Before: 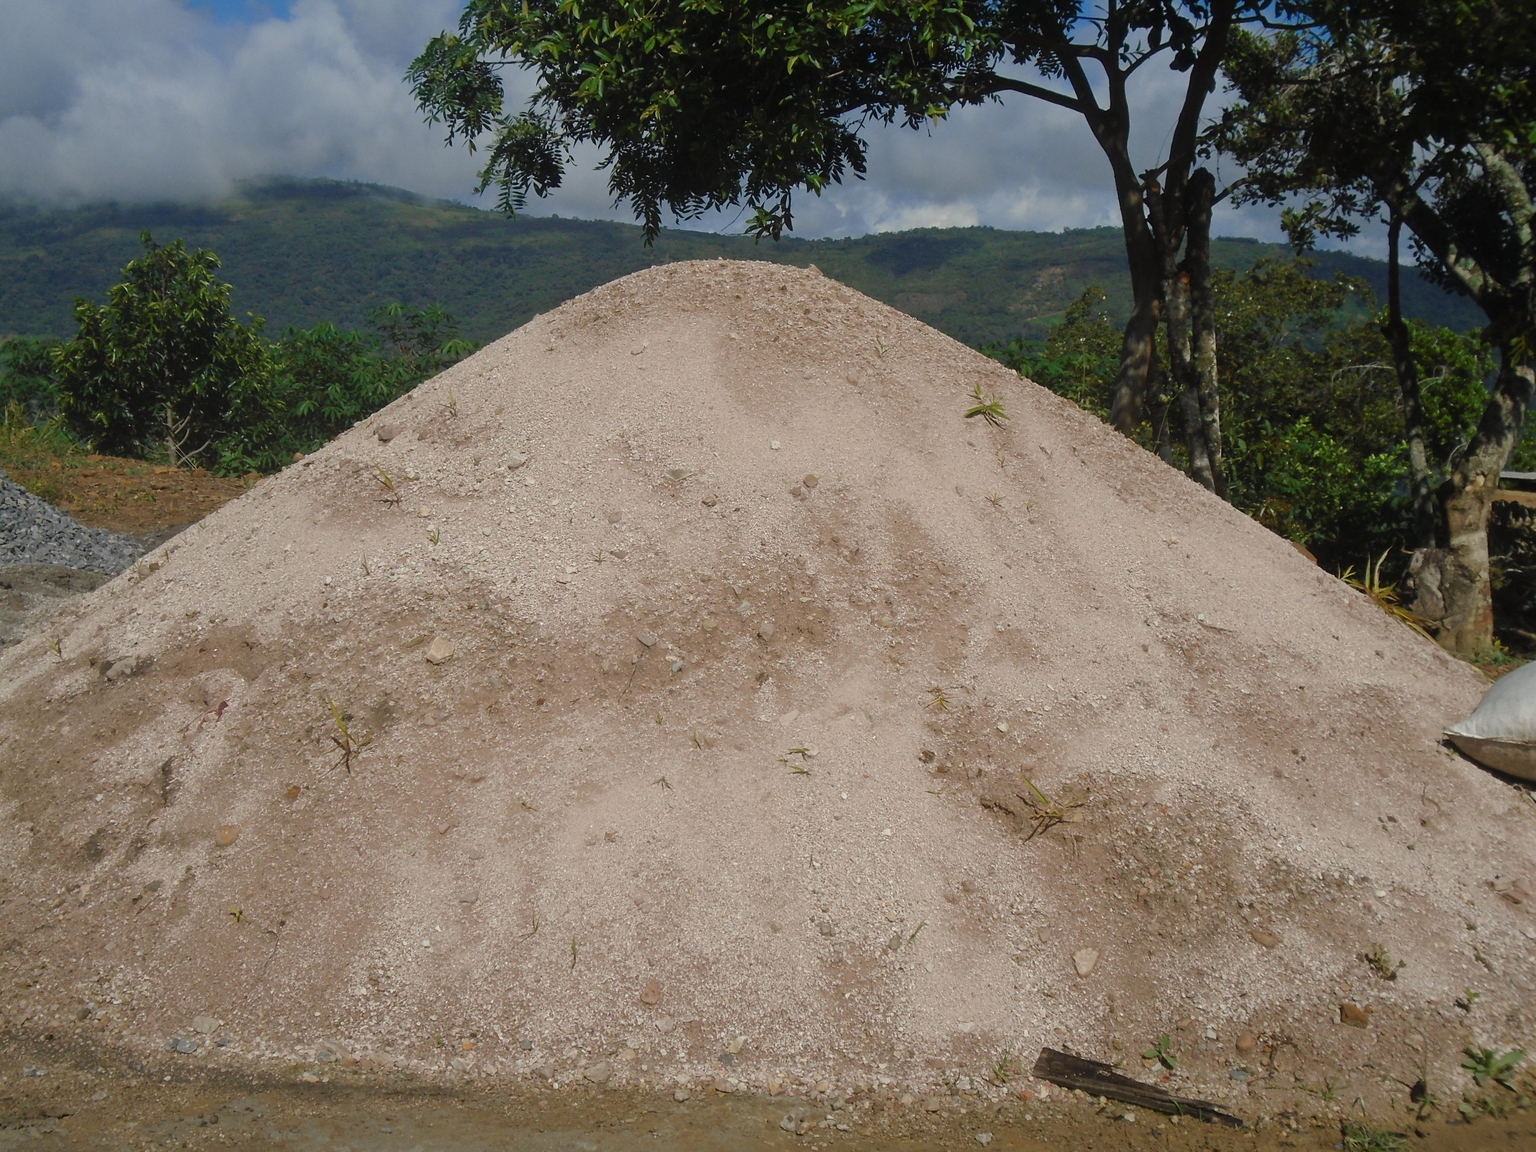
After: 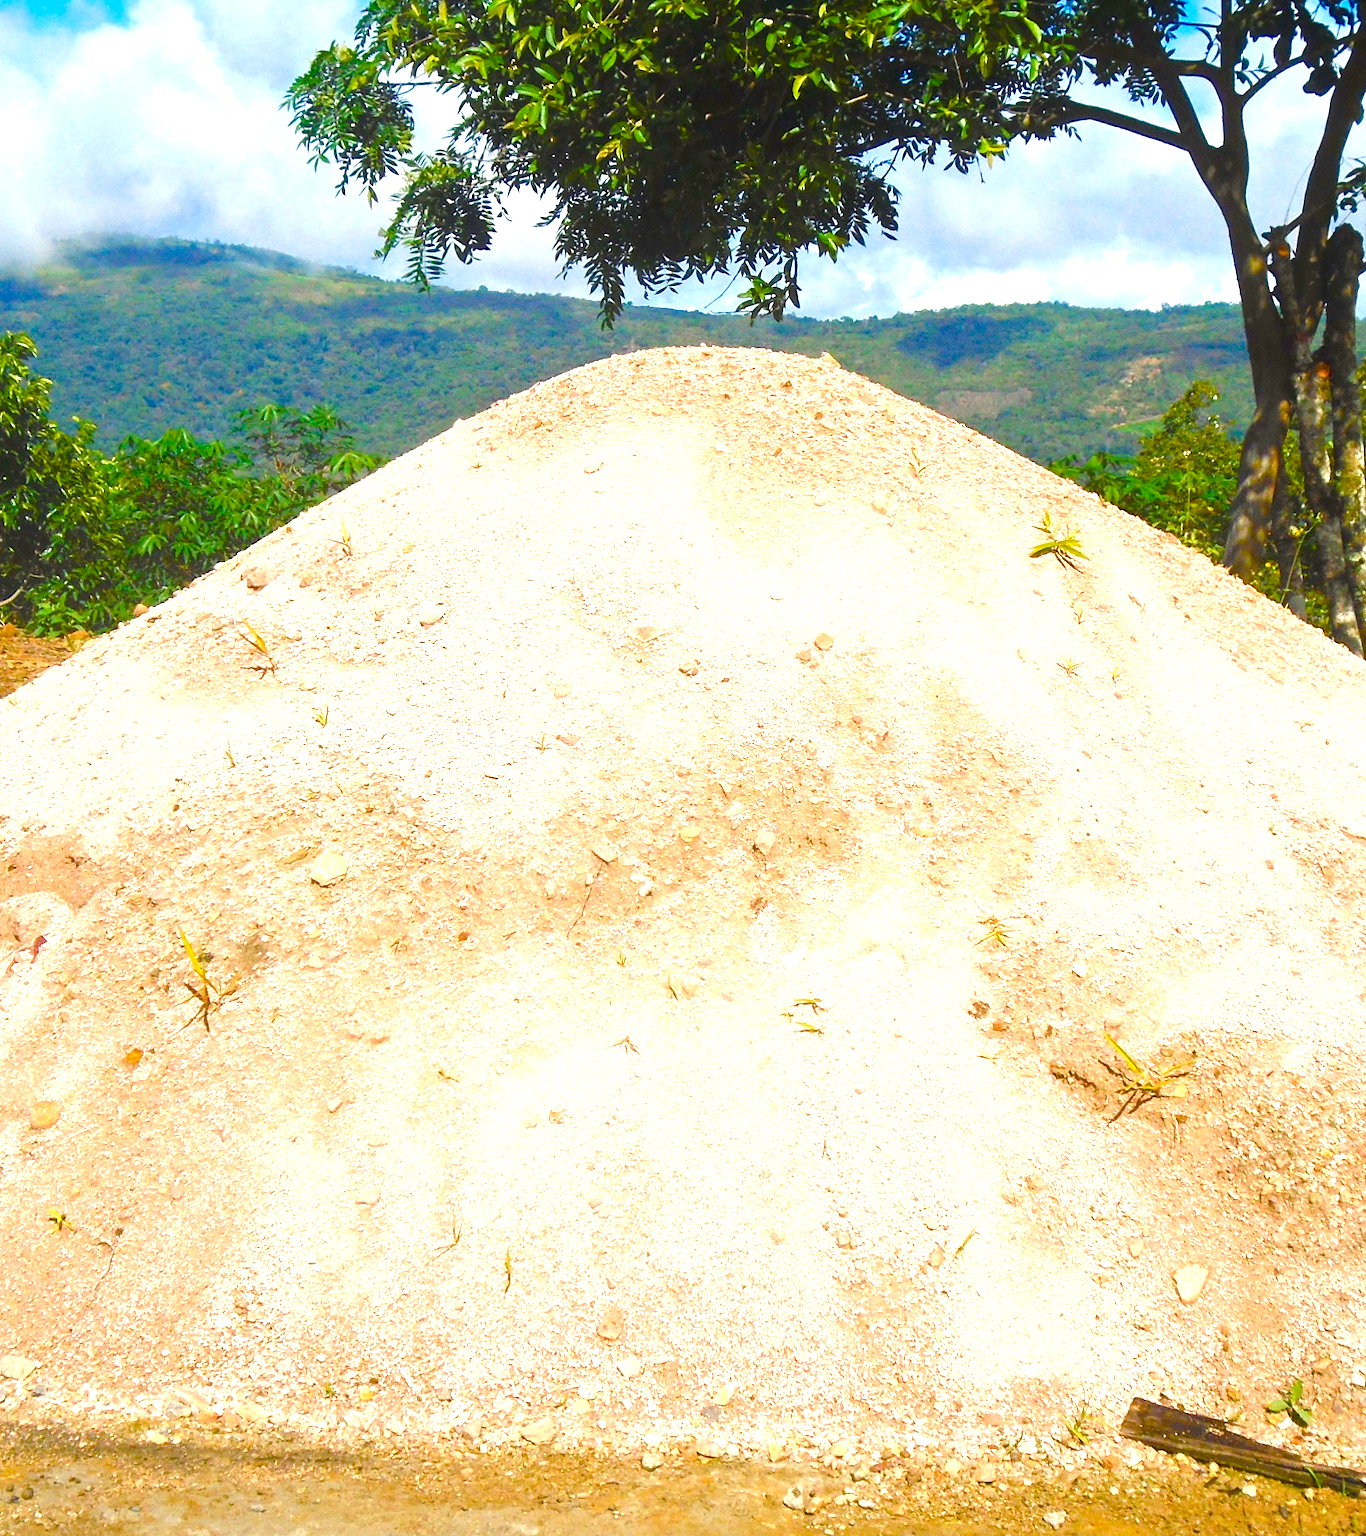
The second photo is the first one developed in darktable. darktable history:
exposure: exposure 1.999 EV, compensate highlight preservation false
color balance rgb: highlights gain › chroma 1.698%, highlights gain › hue 56.94°, linear chroma grading › global chroma 15.011%, perceptual saturation grading › global saturation 55.55%, perceptual saturation grading › highlights -50.393%, perceptual saturation grading › mid-tones 39.548%, perceptual saturation grading › shadows 30.761%, global vibrance 34.303%
local contrast: highlights 107%, shadows 98%, detail 119%, midtone range 0.2
crop and rotate: left 12.585%, right 20.703%
